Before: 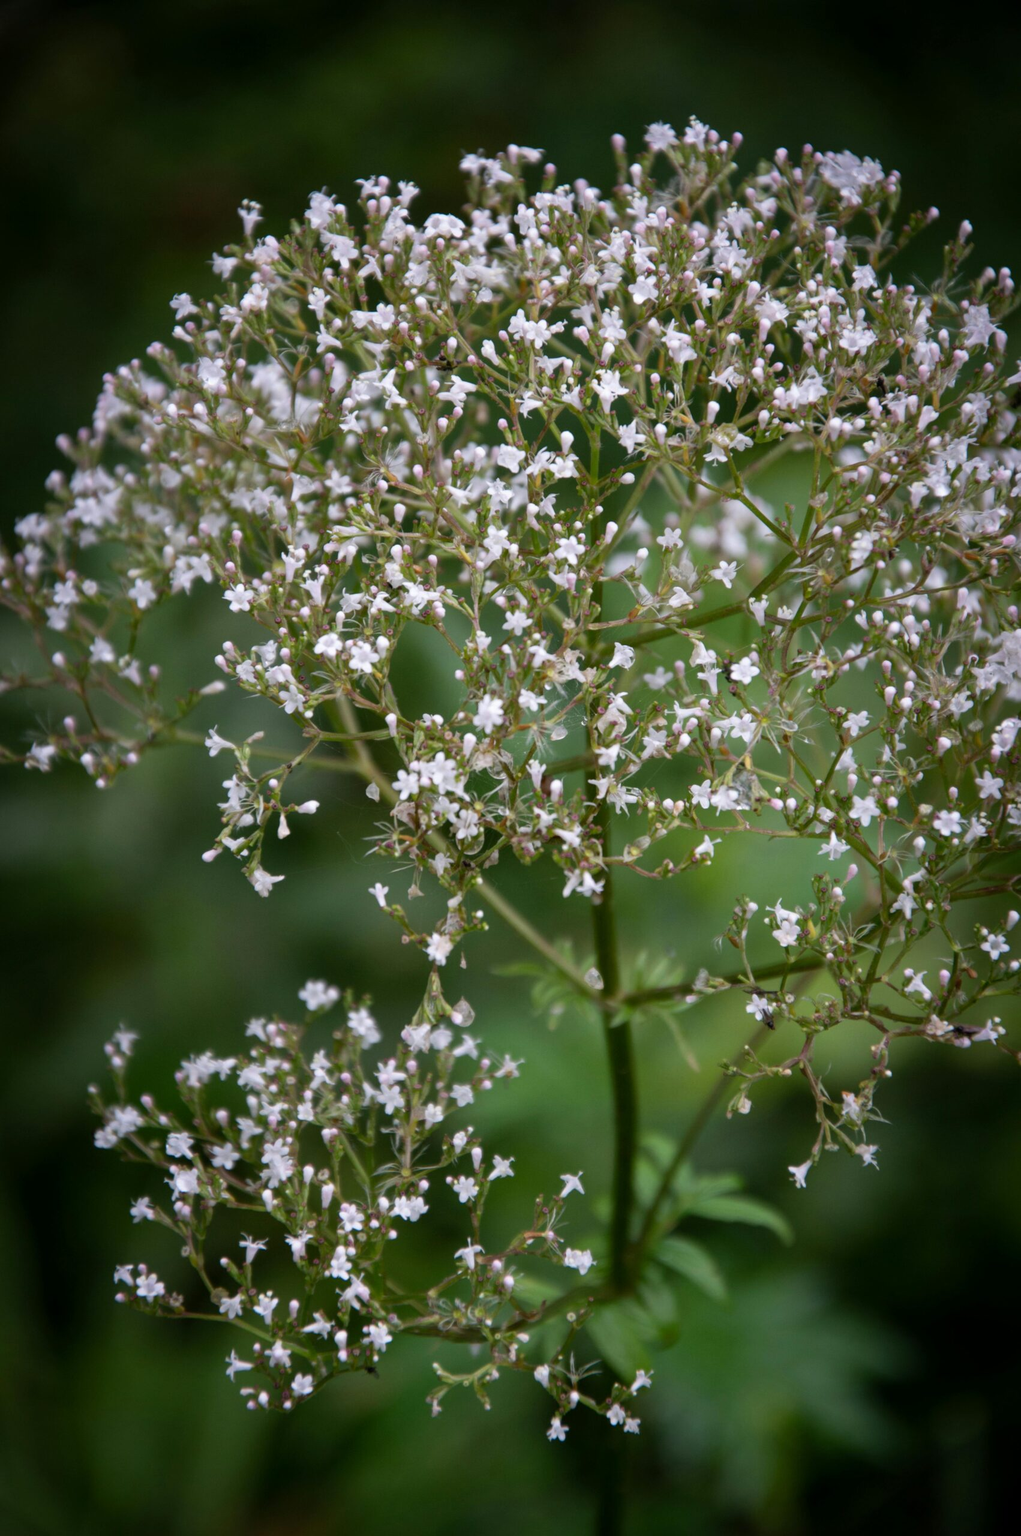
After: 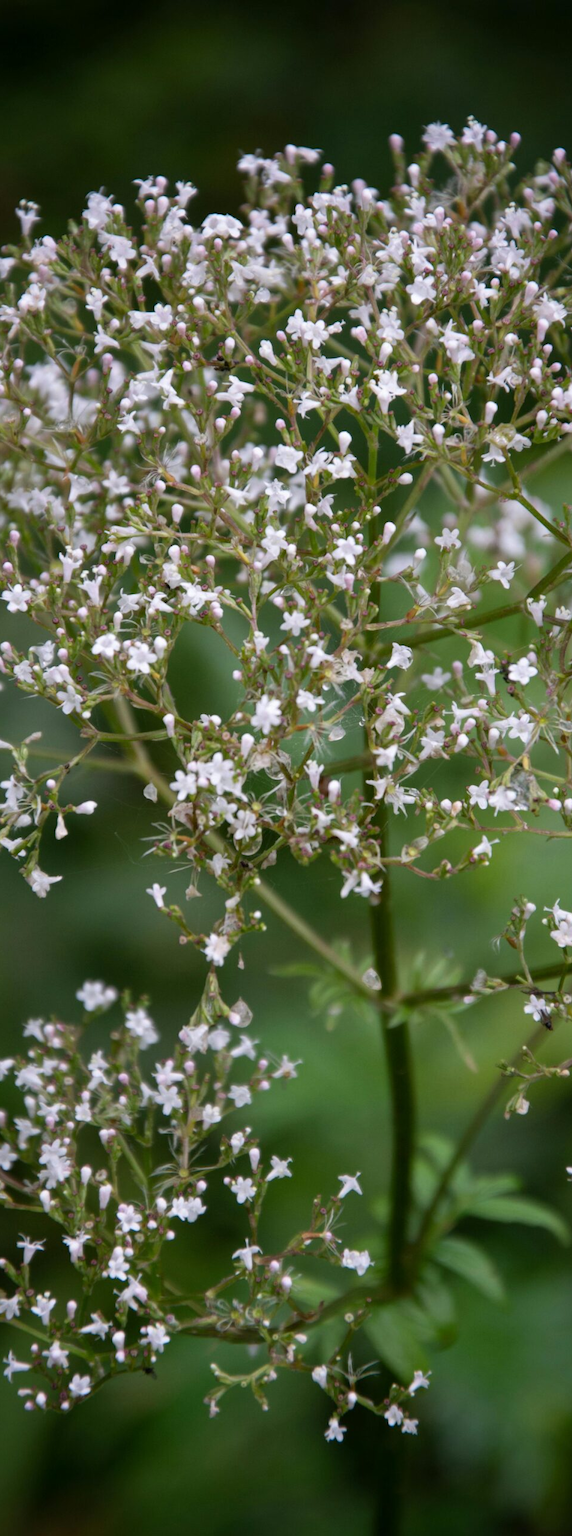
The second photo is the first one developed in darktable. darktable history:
crop: left 21.849%, right 22.074%, bottom 0.007%
